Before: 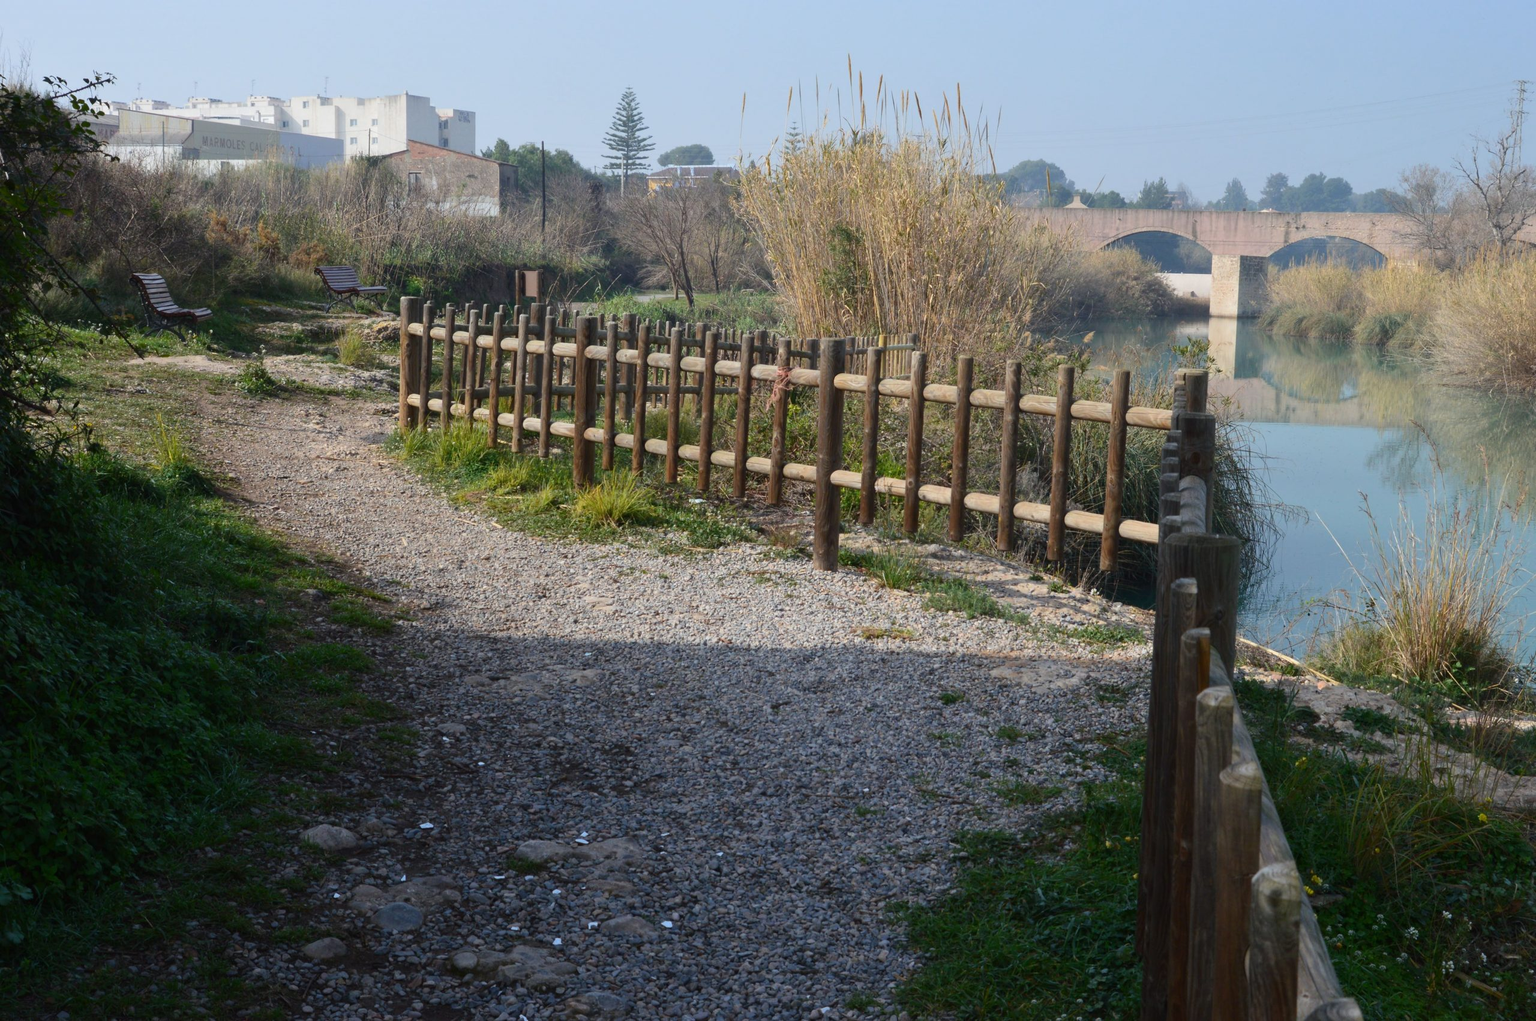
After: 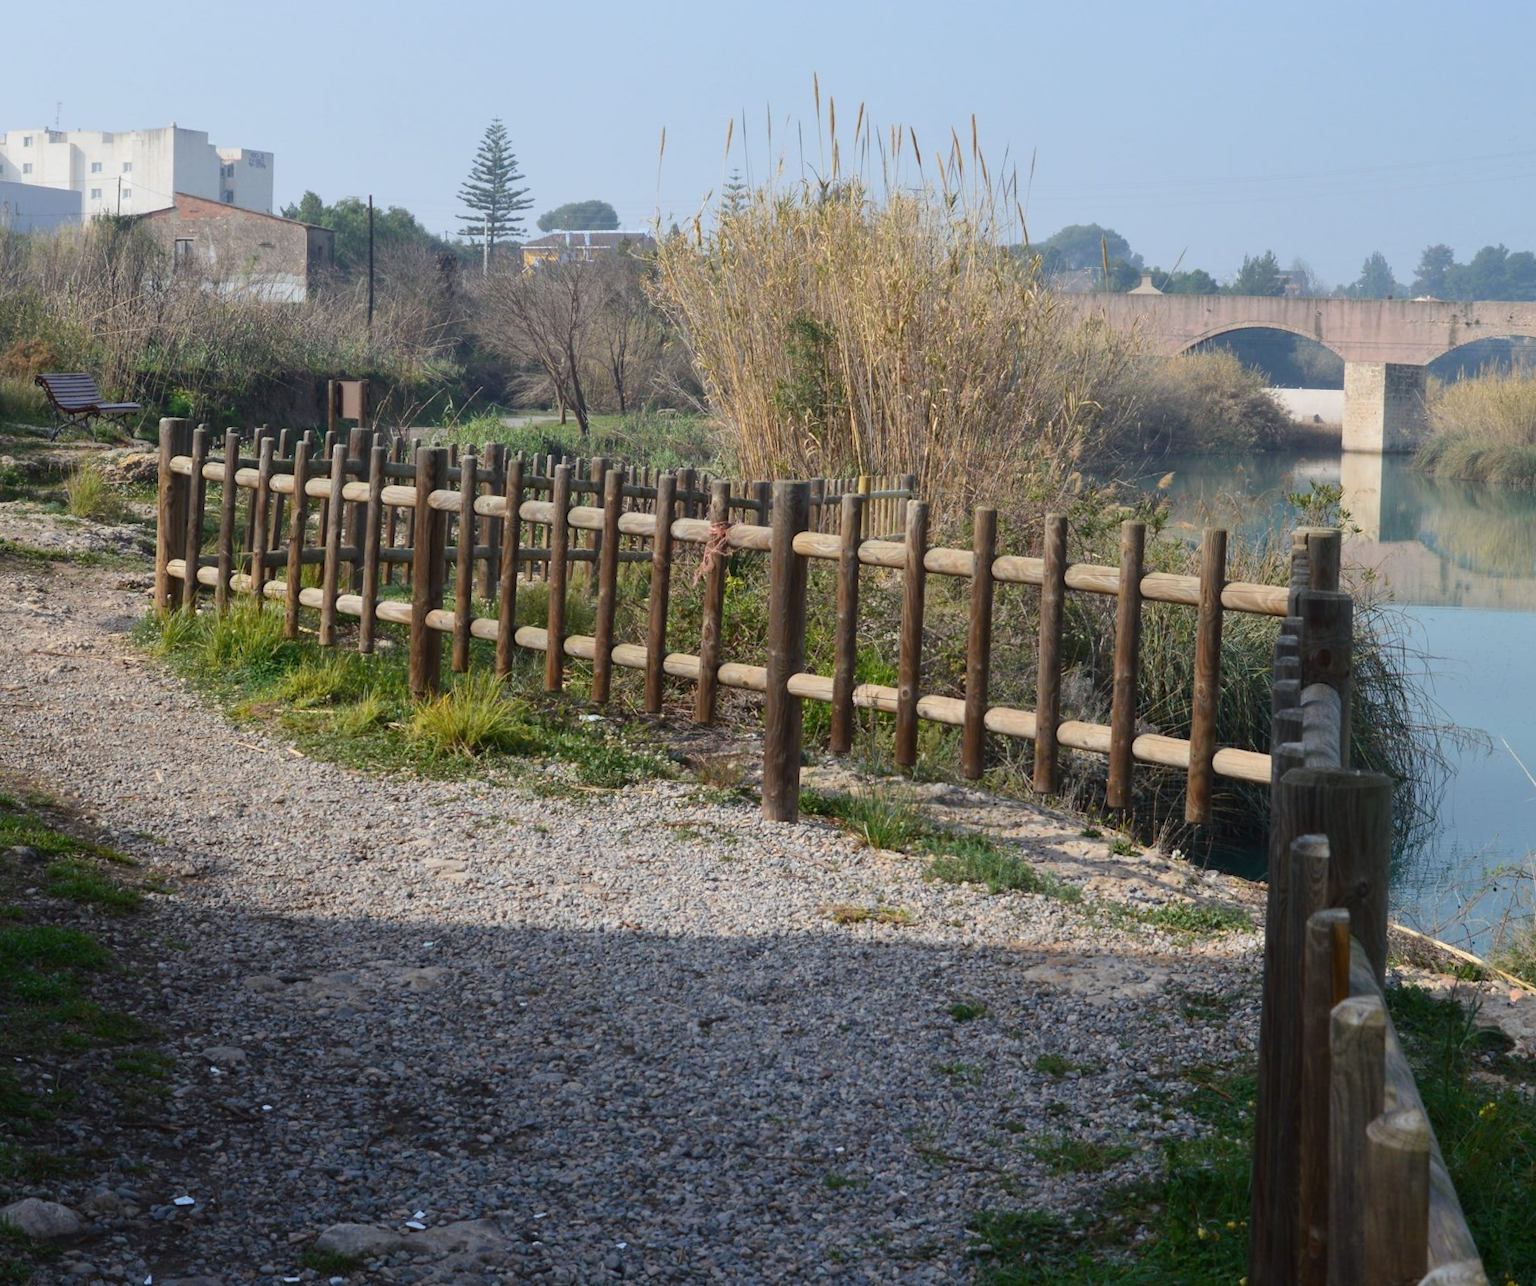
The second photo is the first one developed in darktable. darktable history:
crop: left 18.479%, right 12.2%, bottom 13.971%
rotate and perspective: rotation 0.226°, lens shift (vertical) -0.042, crop left 0.023, crop right 0.982, crop top 0.006, crop bottom 0.994
